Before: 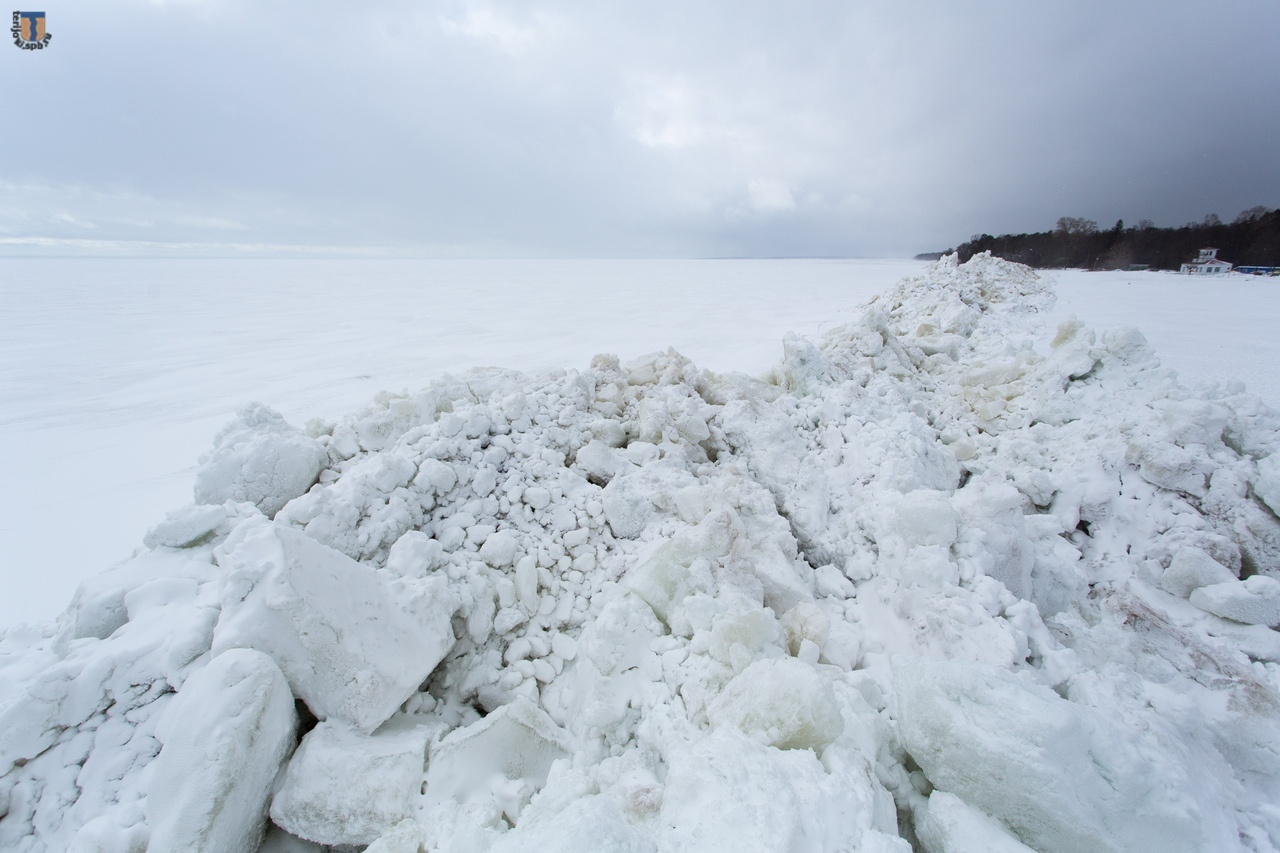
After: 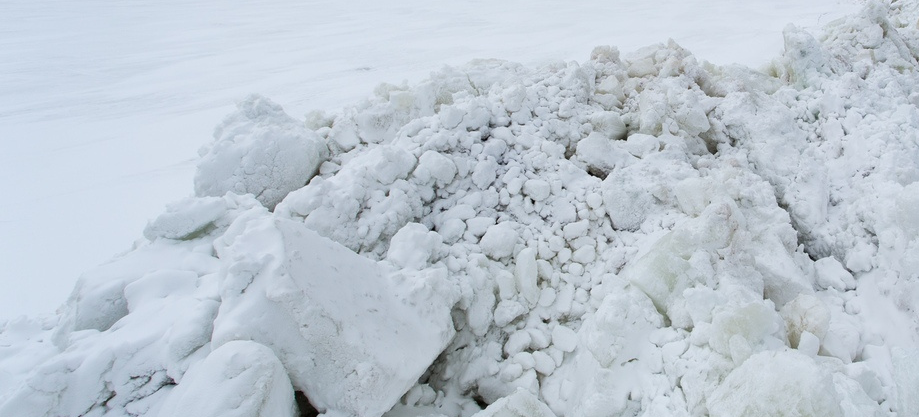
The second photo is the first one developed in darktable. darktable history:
crop: top 36.16%, right 28.166%, bottom 14.839%
